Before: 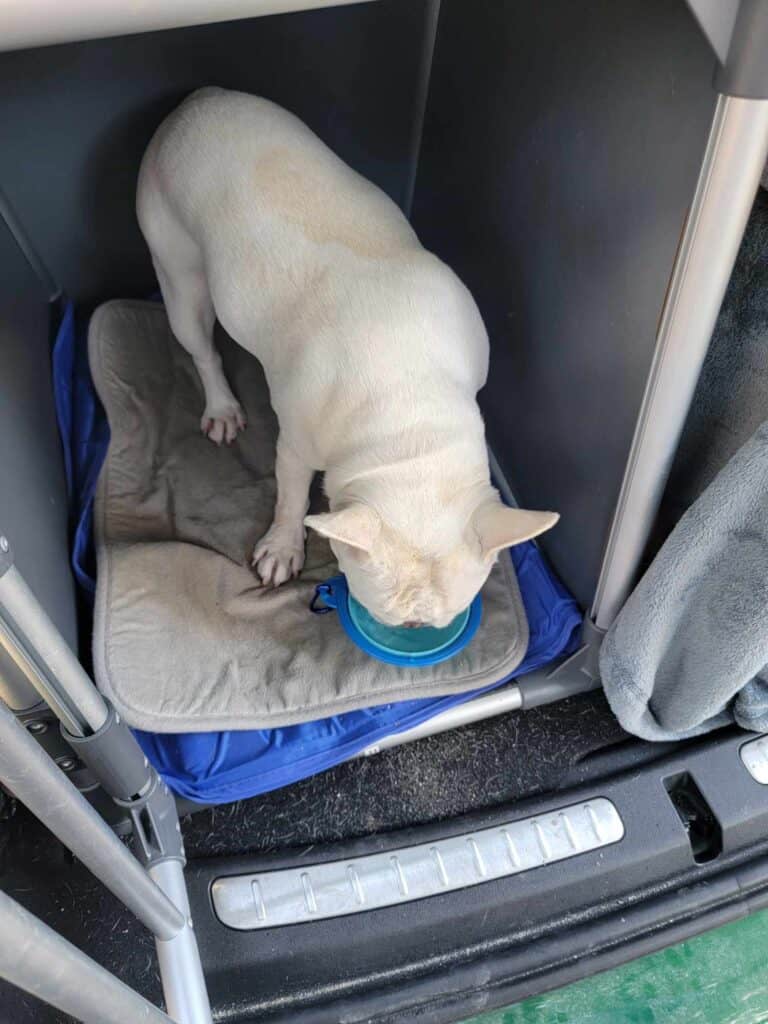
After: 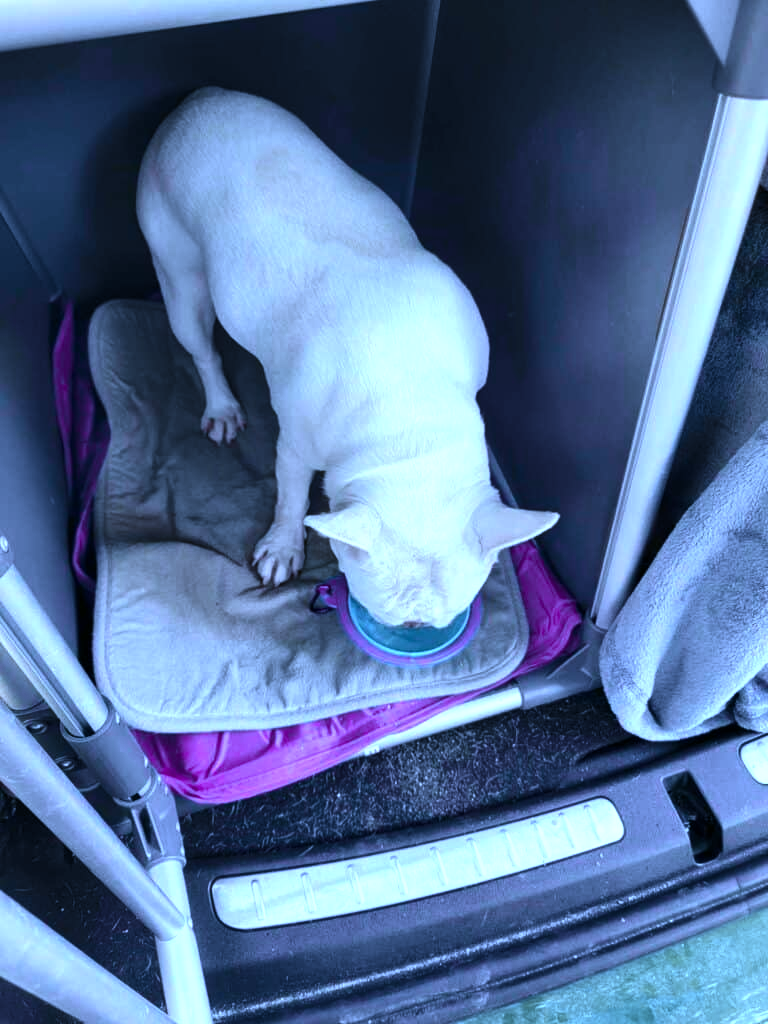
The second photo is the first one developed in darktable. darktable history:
exposure: exposure -0.01 EV, compensate highlight preservation false
white balance: red 0.766, blue 1.537
tone curve: curves: ch0 [(0, 0) (0.227, 0.17) (0.766, 0.774) (1, 1)]; ch1 [(0, 0) (0.114, 0.127) (0.437, 0.452) (0.498, 0.495) (0.579, 0.576) (1, 1)]; ch2 [(0, 0) (0.233, 0.259) (0.493, 0.492) (0.568, 0.579) (1, 1)], color space Lab, independent channels, preserve colors none
color zones: curves: ch0 [(0.018, 0.548) (0.197, 0.654) (0.425, 0.447) (0.605, 0.658) (0.732, 0.579)]; ch1 [(0.105, 0.531) (0.224, 0.531) (0.386, 0.39) (0.618, 0.456) (0.732, 0.456) (0.956, 0.421)]; ch2 [(0.039, 0.583) (0.215, 0.465) (0.399, 0.544) (0.465, 0.548) (0.614, 0.447) (0.724, 0.43) (0.882, 0.623) (0.956, 0.632)]
